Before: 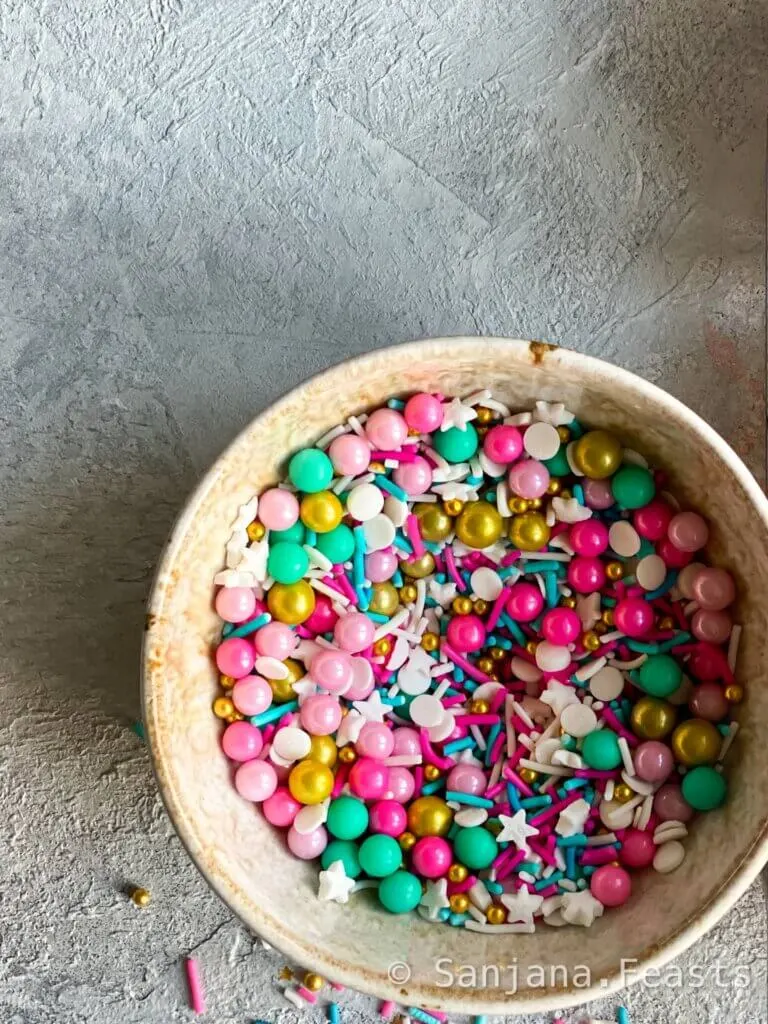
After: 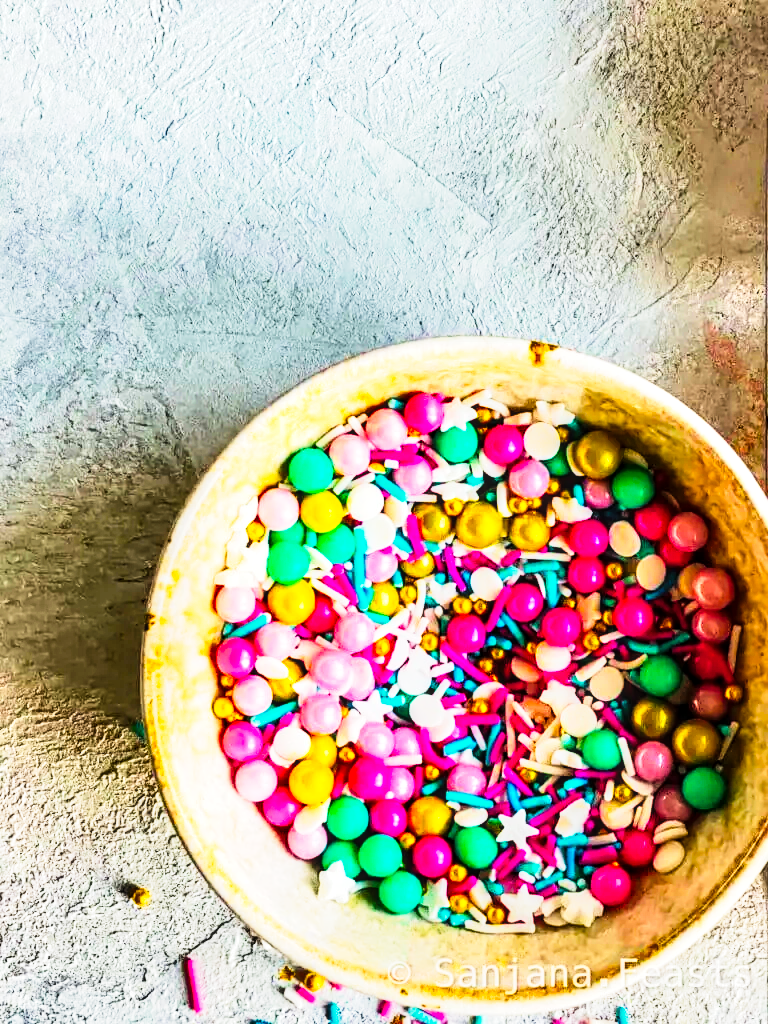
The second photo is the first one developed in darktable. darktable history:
color balance rgb: perceptual saturation grading › global saturation 61.514%, perceptual saturation grading › highlights 19.33%, perceptual saturation grading › shadows -49.501%
local contrast: detail 130%
sharpen: amount 0.202
shadows and highlights: low approximation 0.01, soften with gaussian
tone curve: curves: ch0 [(0, 0.018) (0.162, 0.128) (0.434, 0.478) (0.667, 0.785) (0.819, 0.943) (1, 0.991)]; ch1 [(0, 0) (0.402, 0.36) (0.476, 0.449) (0.506, 0.505) (0.523, 0.518) (0.579, 0.626) (0.641, 0.668) (0.693, 0.745) (0.861, 0.934) (1, 1)]; ch2 [(0, 0) (0.424, 0.388) (0.483, 0.472) (0.503, 0.505) (0.521, 0.519) (0.547, 0.581) (0.582, 0.648) (0.699, 0.759) (0.997, 0.858)], preserve colors none
tone equalizer: -7 EV 0.146 EV, -6 EV 0.63 EV, -5 EV 1.15 EV, -4 EV 1.29 EV, -3 EV 1.18 EV, -2 EV 0.6 EV, -1 EV 0.167 EV, edges refinement/feathering 500, mask exposure compensation -1.57 EV, preserve details no
